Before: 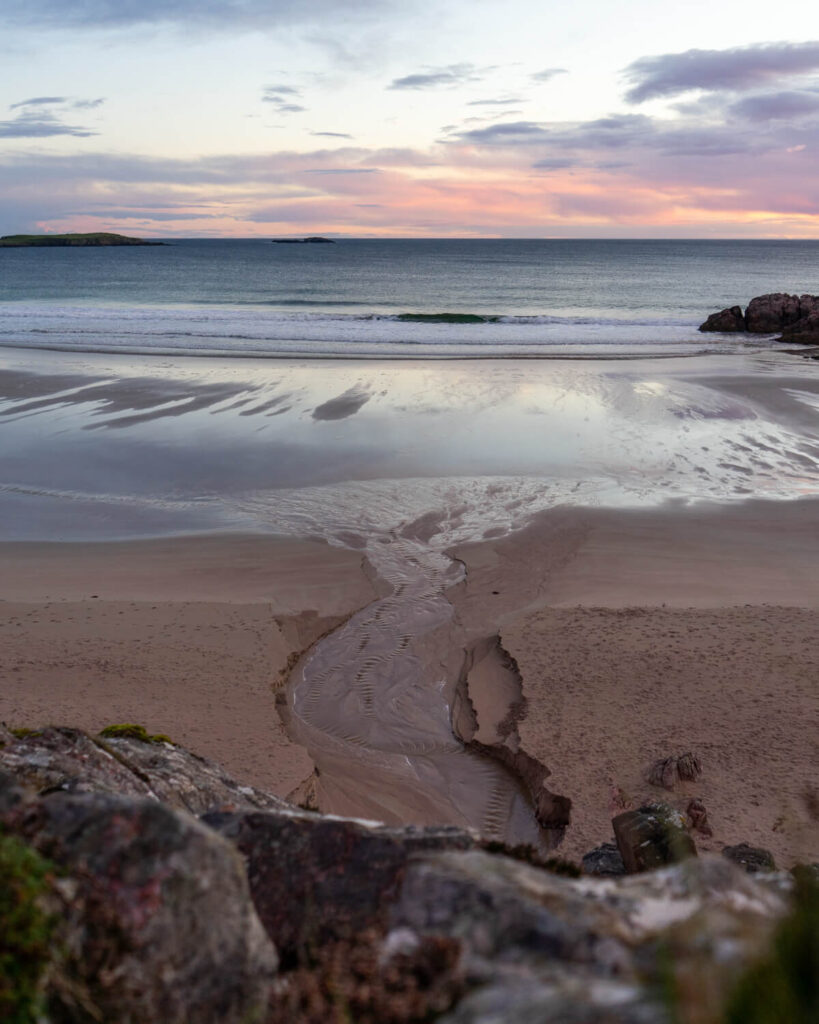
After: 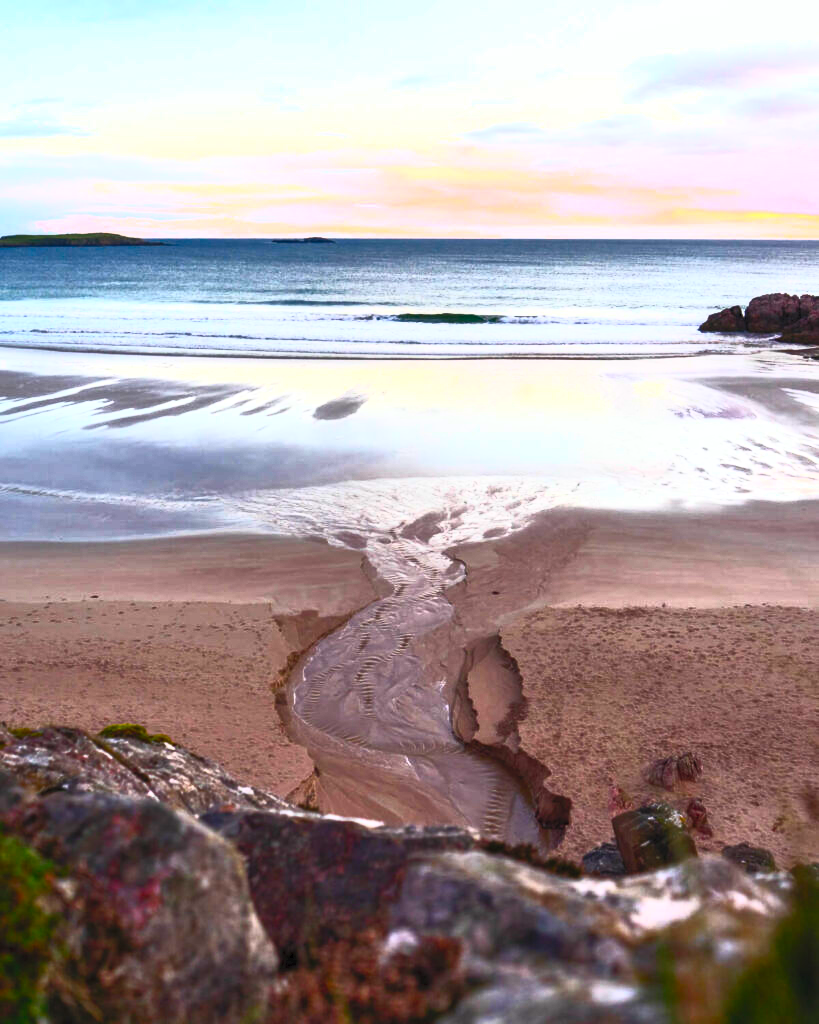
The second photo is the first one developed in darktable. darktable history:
local contrast: mode bilateral grid, contrast 21, coarseness 49, detail 120%, midtone range 0.2
contrast brightness saturation: contrast 0.988, brightness 0.982, saturation 0.987
